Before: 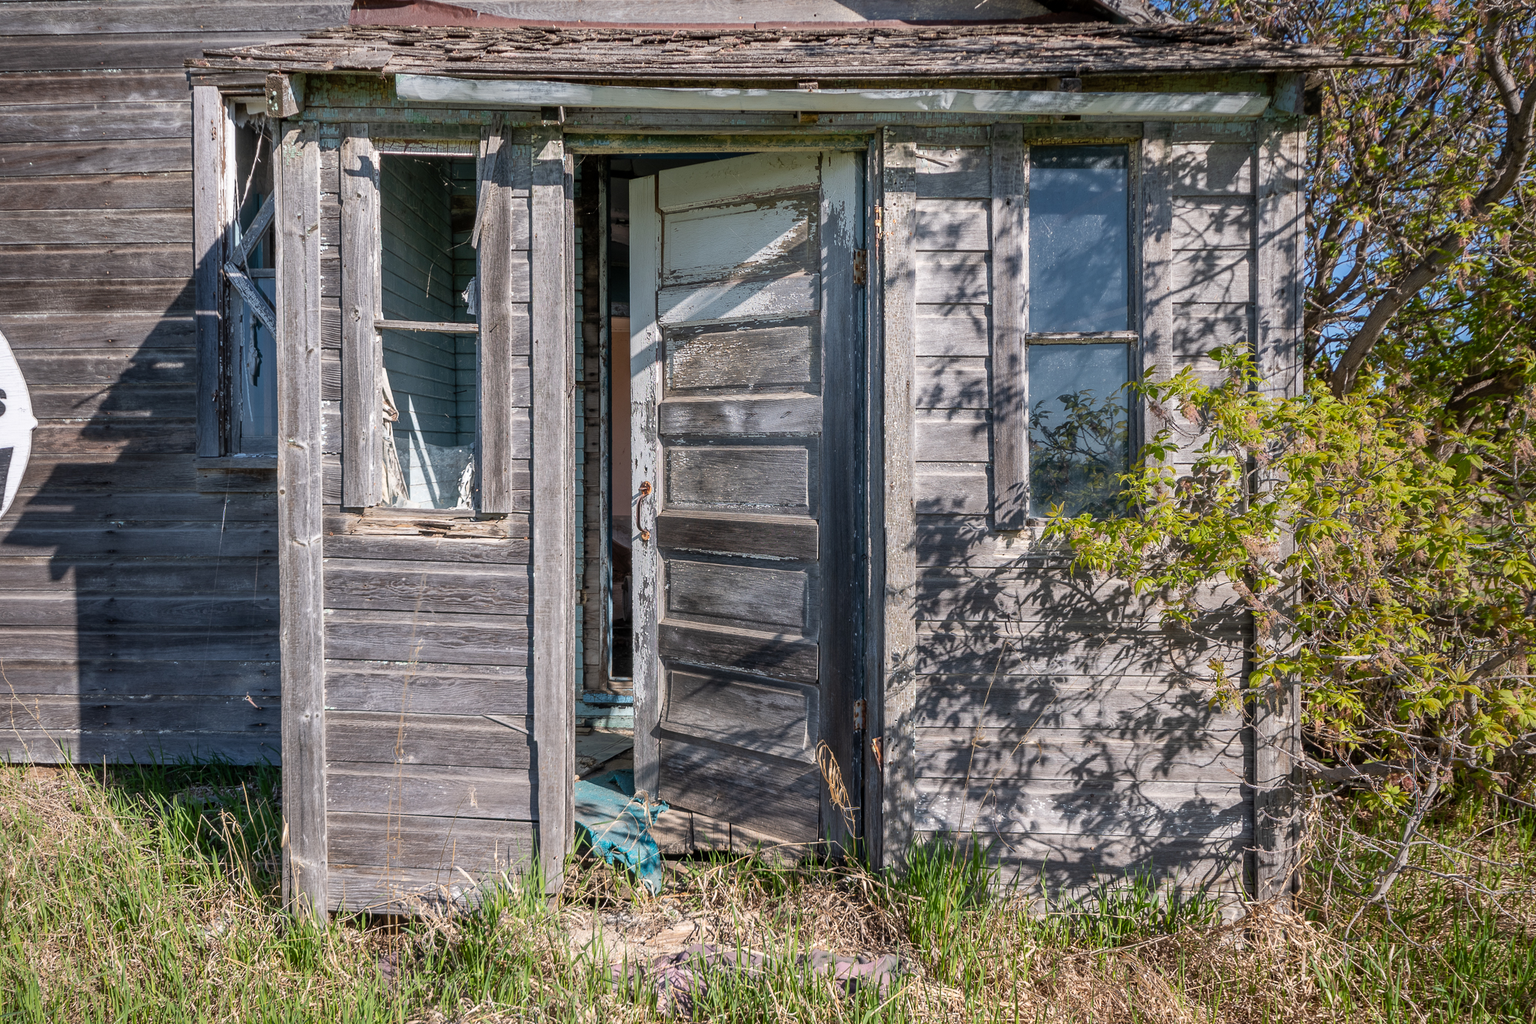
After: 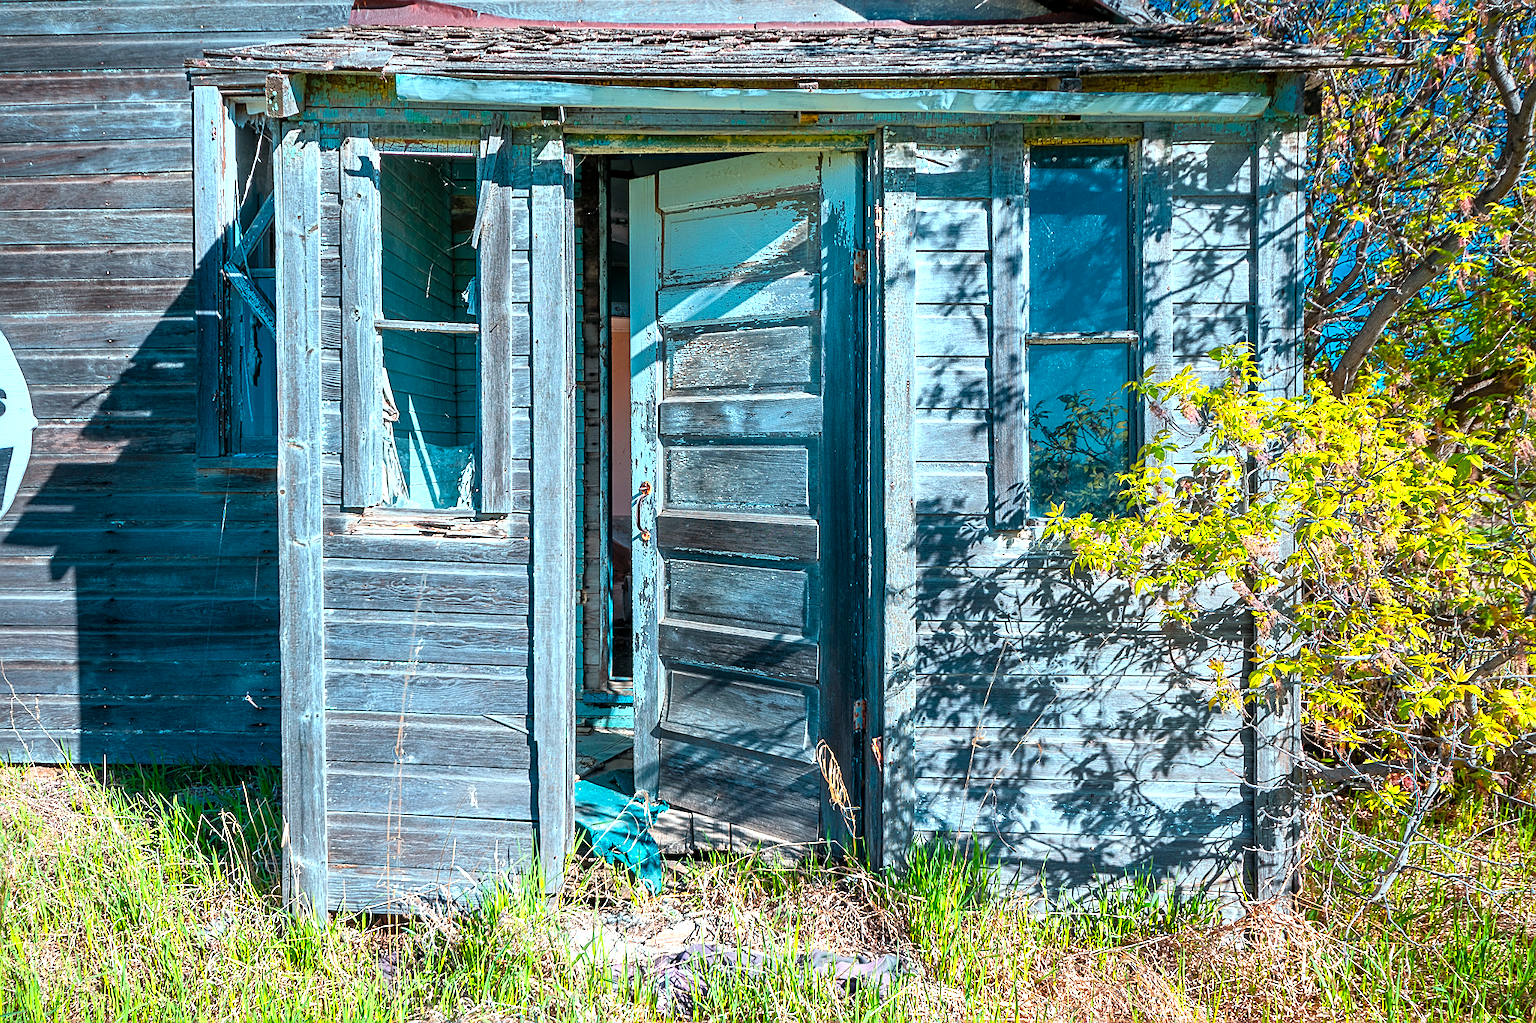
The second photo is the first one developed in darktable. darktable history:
color calibration: output R [1.422, -0.35, -0.252, 0], output G [-0.238, 1.259, -0.084, 0], output B [-0.081, -0.196, 1.58, 0], output brightness [0.49, 0.671, -0.57, 0], illuminant same as pipeline (D50), adaptation XYZ, x 0.345, y 0.358, temperature 5010.16 K
levels: levels [0.016, 0.492, 0.969]
sharpen: on, module defaults
contrast brightness saturation: contrast -0.017, brightness -0.014, saturation 0.025
